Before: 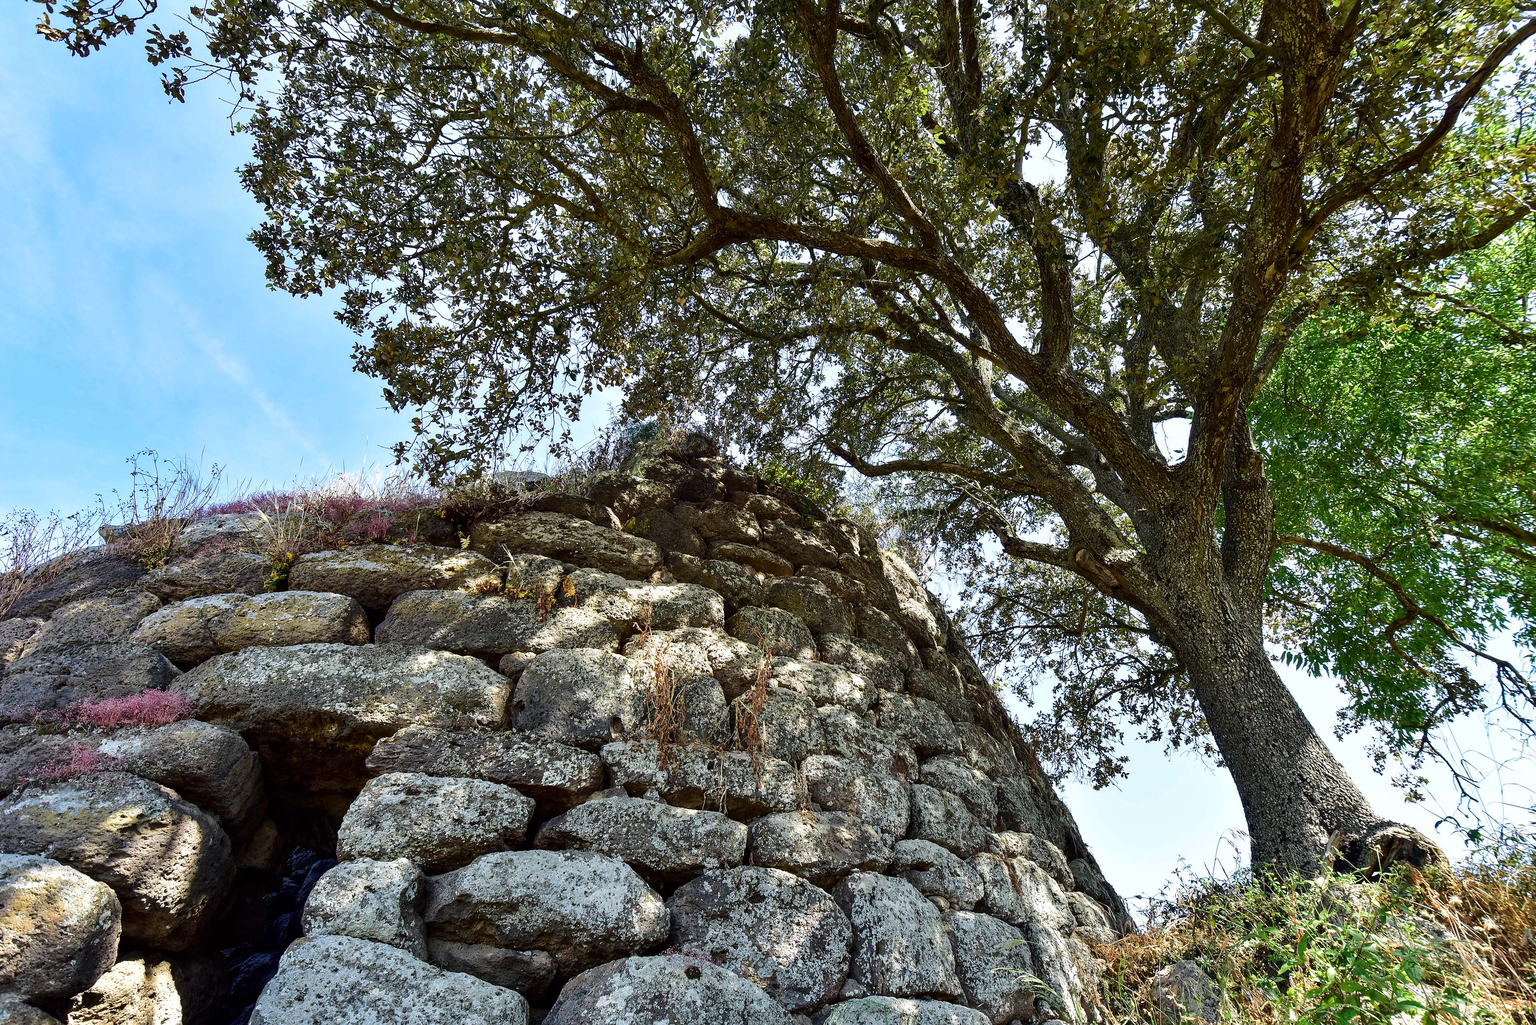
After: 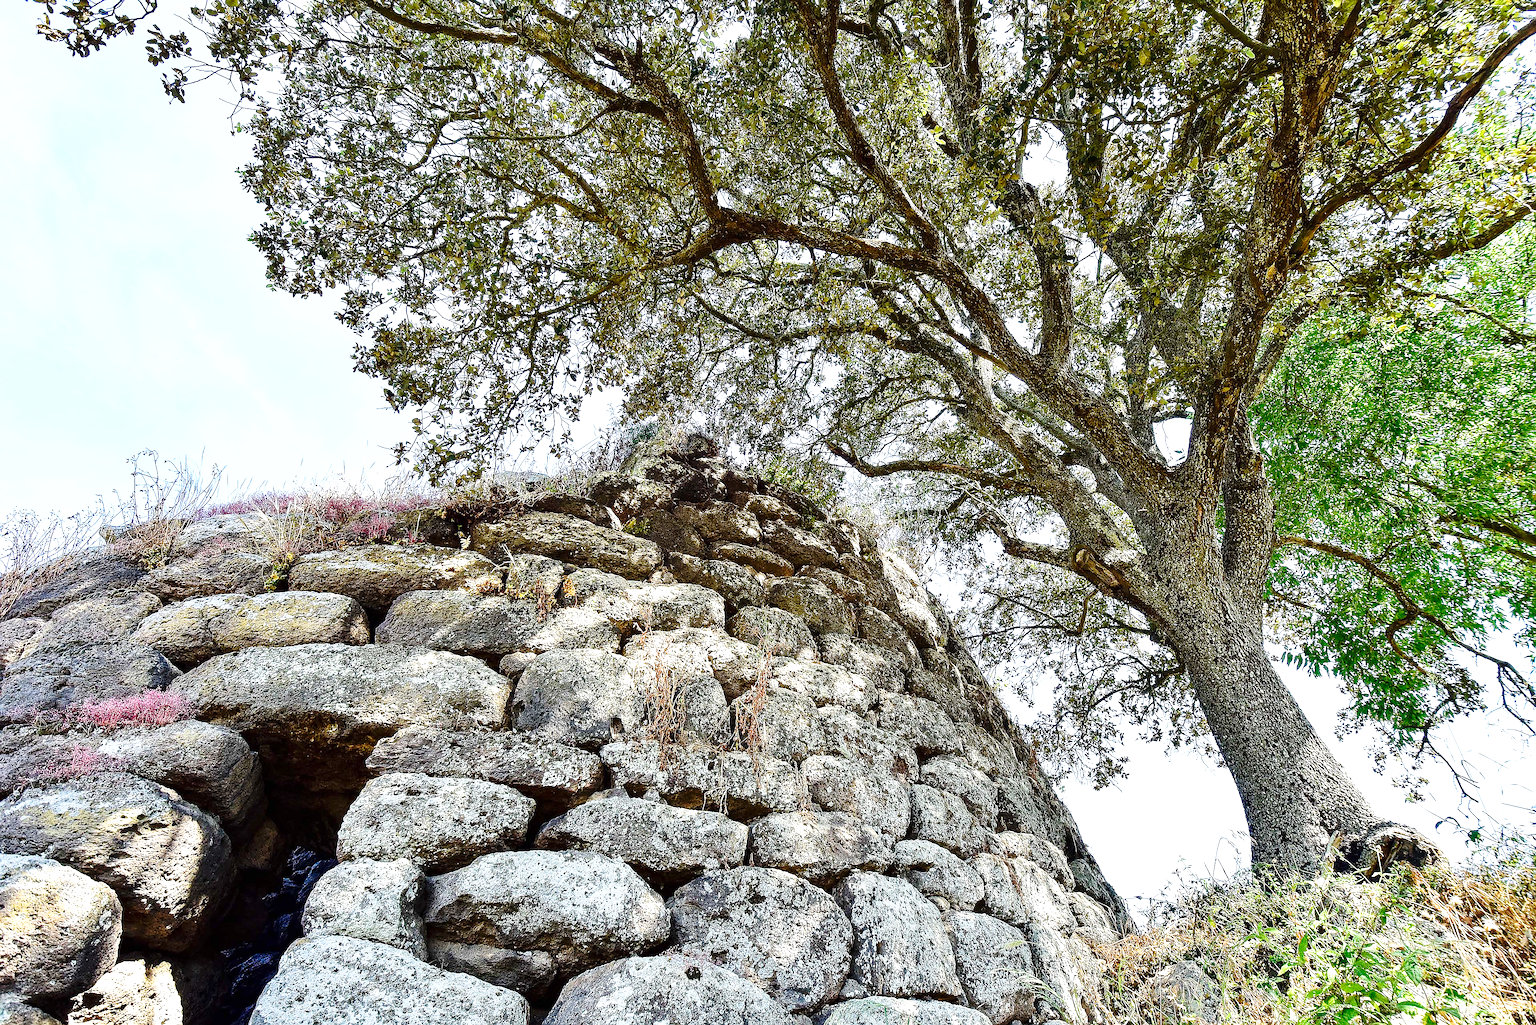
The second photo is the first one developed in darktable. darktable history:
exposure: exposure 0.661 EV, compensate highlight preservation false
base curve: curves: ch0 [(0, 0) (0.036, 0.037) (0.121, 0.228) (0.46, 0.76) (0.859, 0.983) (1, 1)], preserve colors none
sharpen: radius 1.4, amount 1.25, threshold 0.7
